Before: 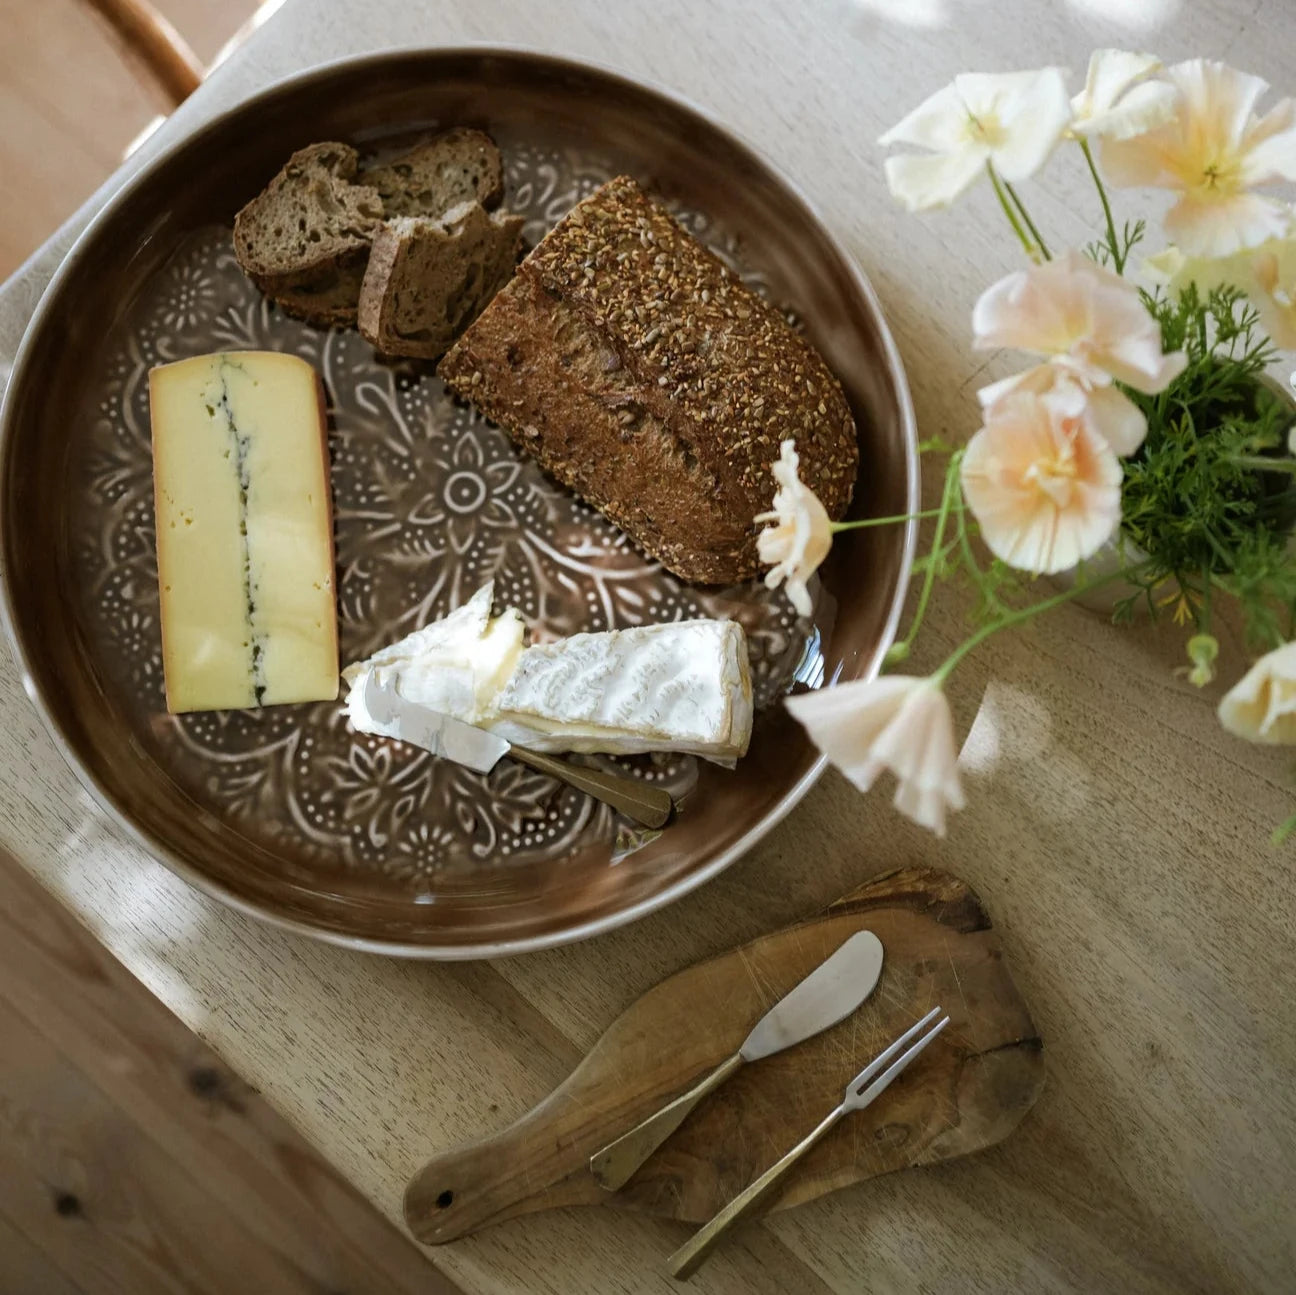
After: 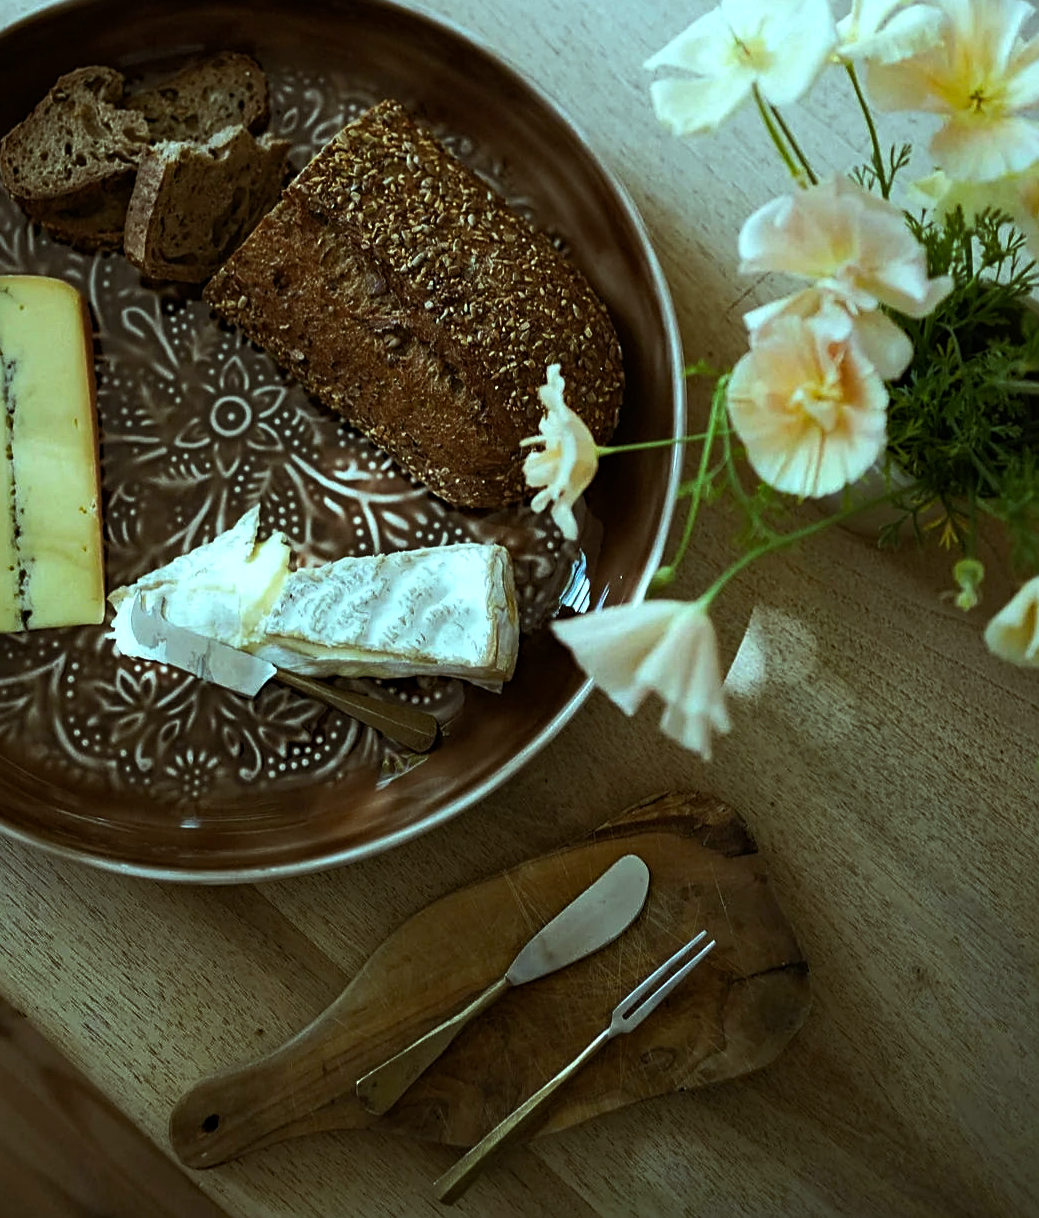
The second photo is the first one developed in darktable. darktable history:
sharpen: on, module defaults
crop and rotate: left 18.077%, top 5.909%, right 1.723%
haze removal: compatibility mode true, adaptive false
color balance rgb: highlights gain › chroma 4.103%, highlights gain › hue 199.6°, perceptual saturation grading › global saturation 19.346%, perceptual brilliance grading › highlights 3.308%, perceptual brilliance grading › mid-tones -17.844%, perceptual brilliance grading › shadows -40.846%
